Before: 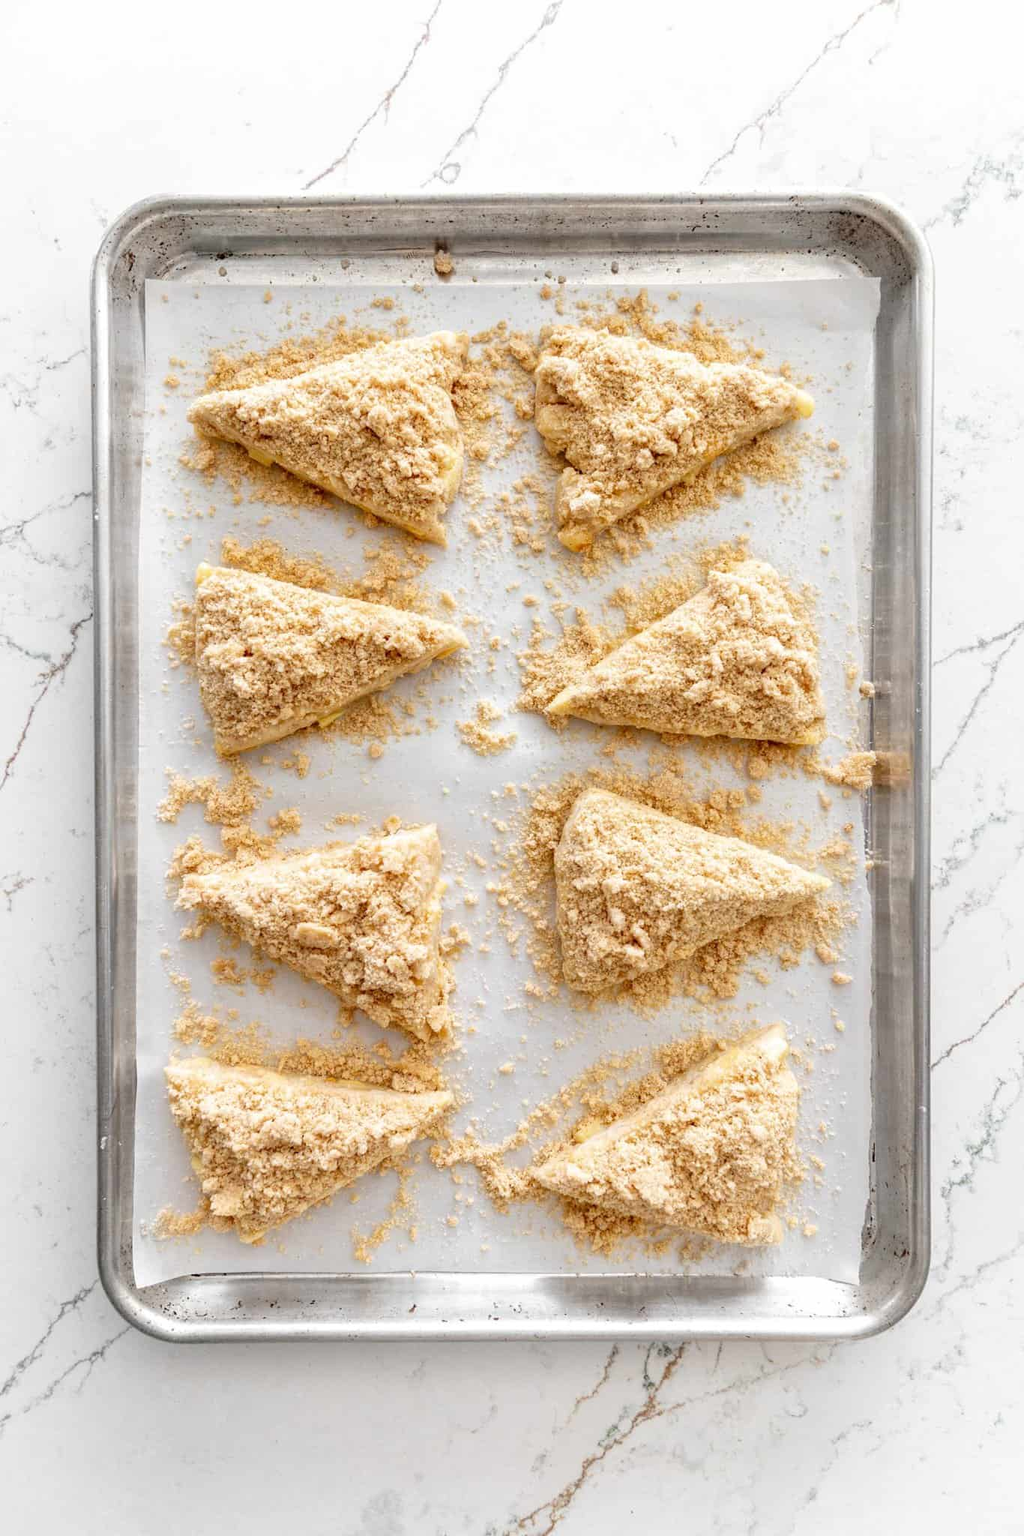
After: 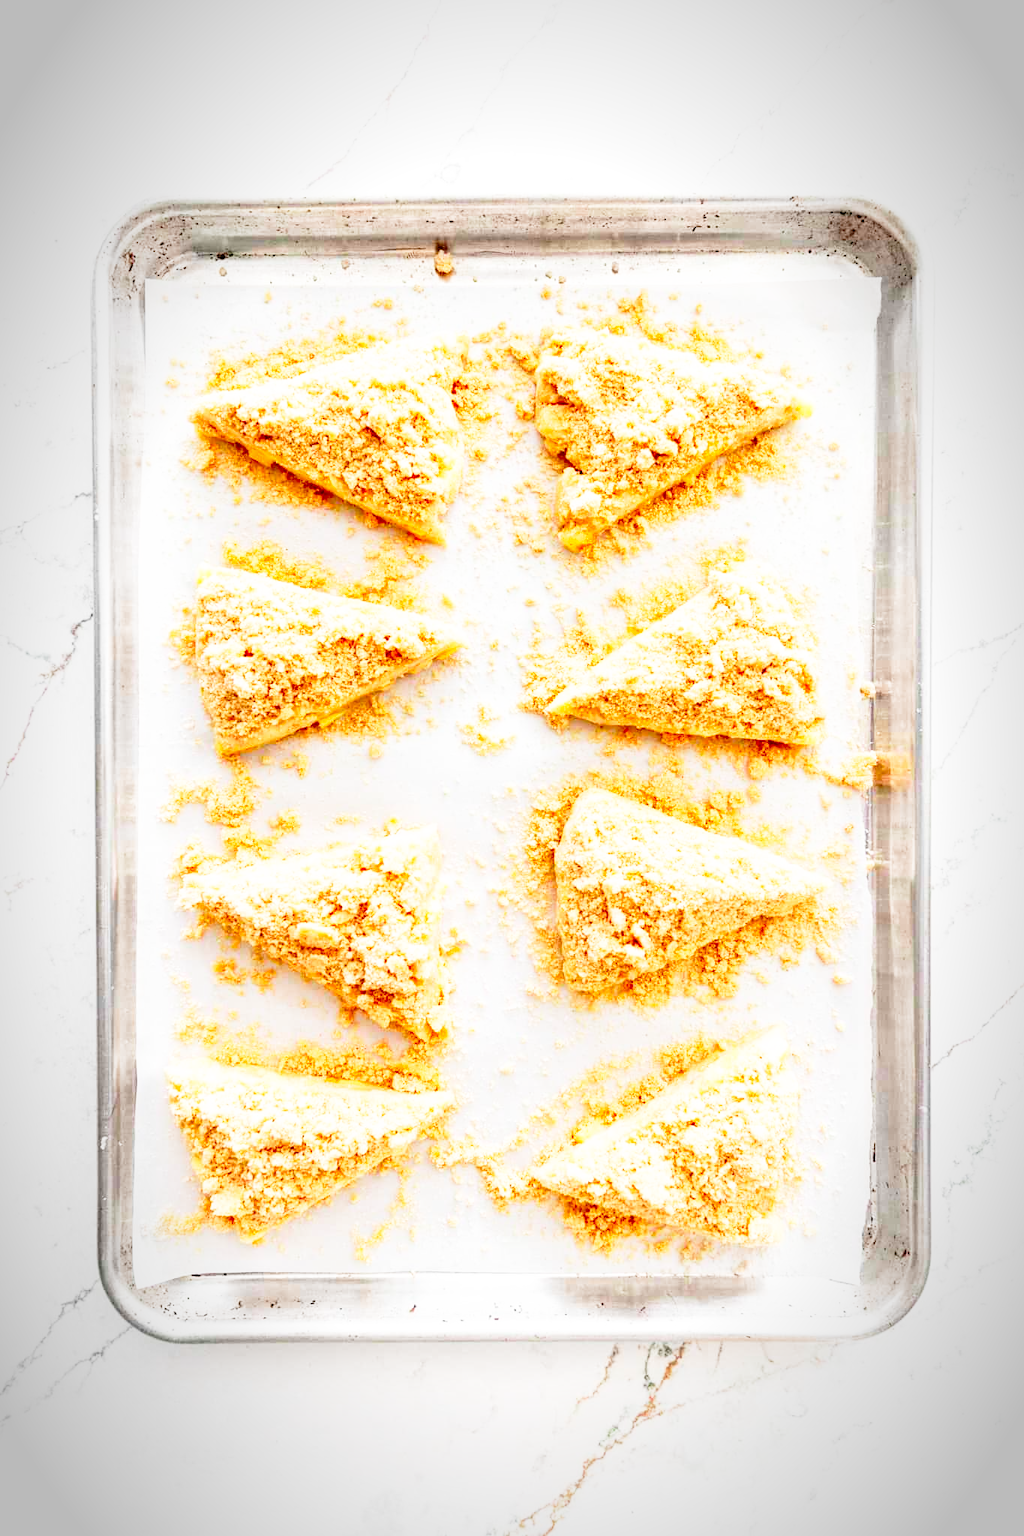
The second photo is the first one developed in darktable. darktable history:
color contrast: green-magenta contrast 1.69, blue-yellow contrast 1.49
vignetting: automatic ratio true
base curve: curves: ch0 [(0, 0) (0.012, 0.01) (0.073, 0.168) (0.31, 0.711) (0.645, 0.957) (1, 1)], preserve colors none
